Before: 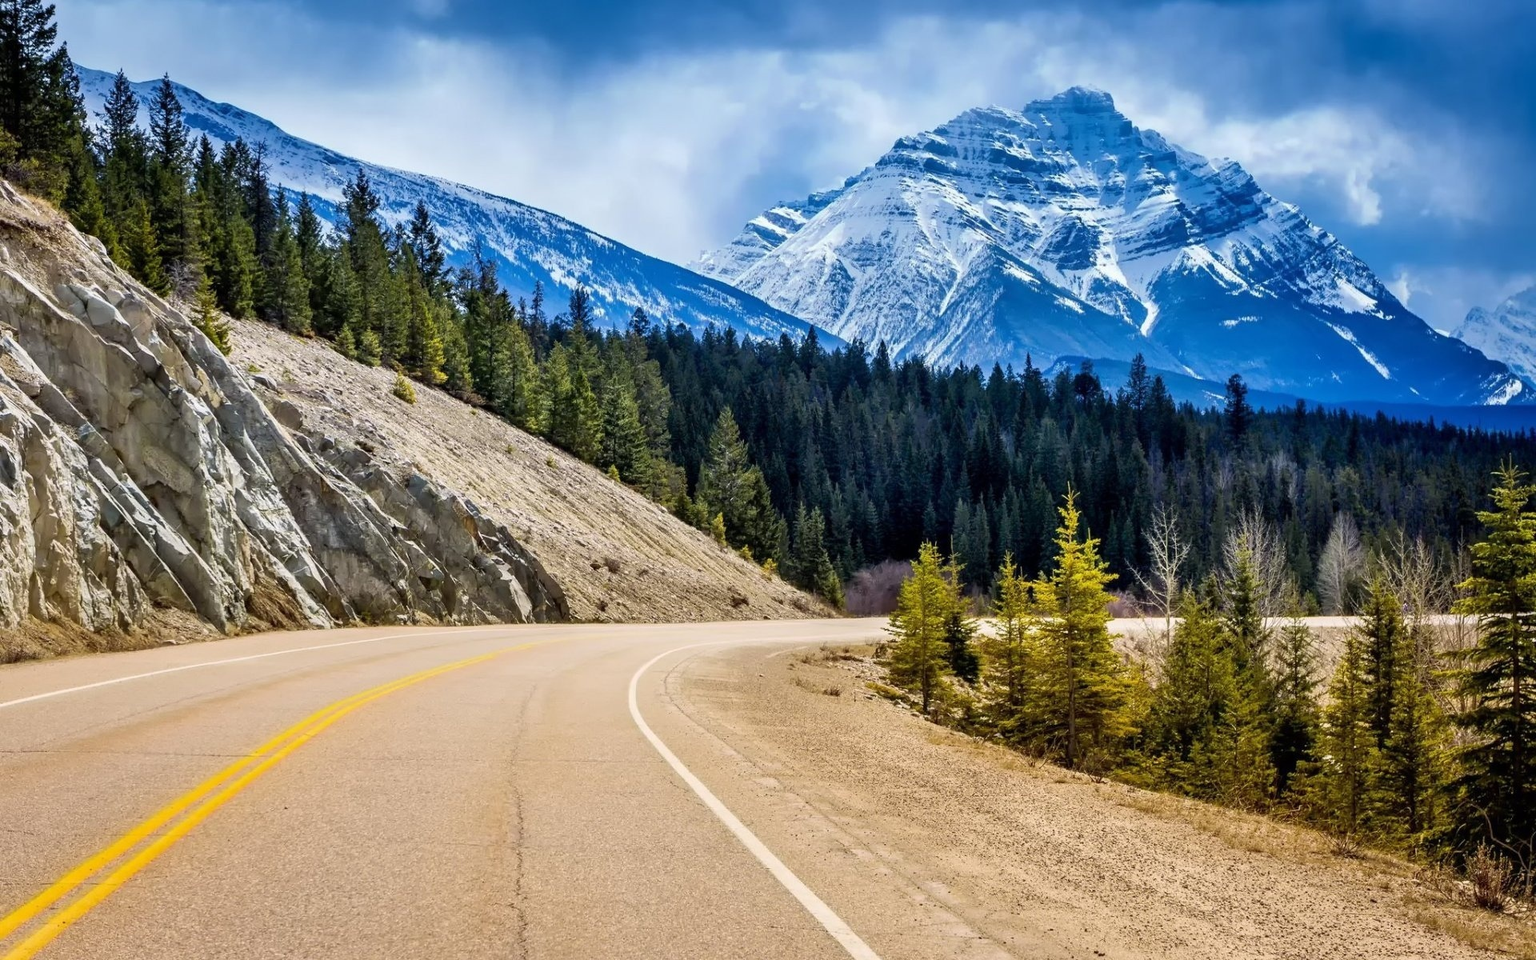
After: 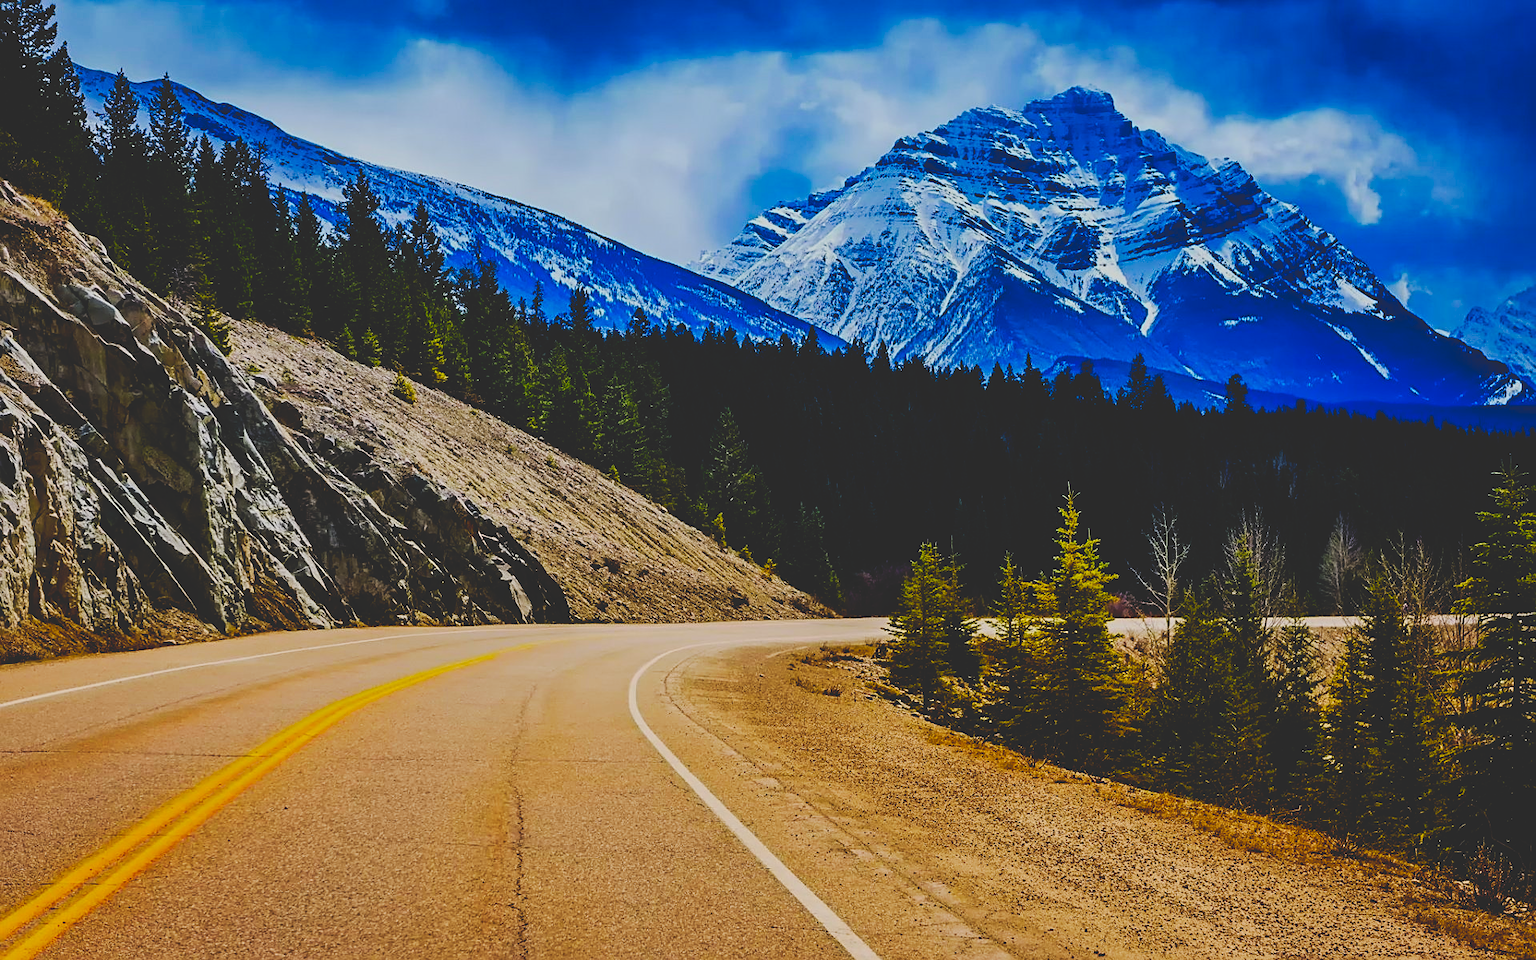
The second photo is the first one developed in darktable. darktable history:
exposure: exposure -0.465 EV, compensate exposure bias true, compensate highlight preservation false
sharpen: on, module defaults
base curve: curves: ch0 [(0, 0.02) (0.083, 0.036) (1, 1)], preserve colors none
tone curve: curves: ch0 [(0, 0) (0.003, 0.132) (0.011, 0.136) (0.025, 0.14) (0.044, 0.147) (0.069, 0.149) (0.1, 0.156) (0.136, 0.163) (0.177, 0.177) (0.224, 0.2) (0.277, 0.251) (0.335, 0.311) (0.399, 0.387) (0.468, 0.487) (0.543, 0.585) (0.623, 0.675) (0.709, 0.742) (0.801, 0.81) (0.898, 0.867) (1, 1)], preserve colors none
color correction: highlights b* 0.001, saturation 1.32
